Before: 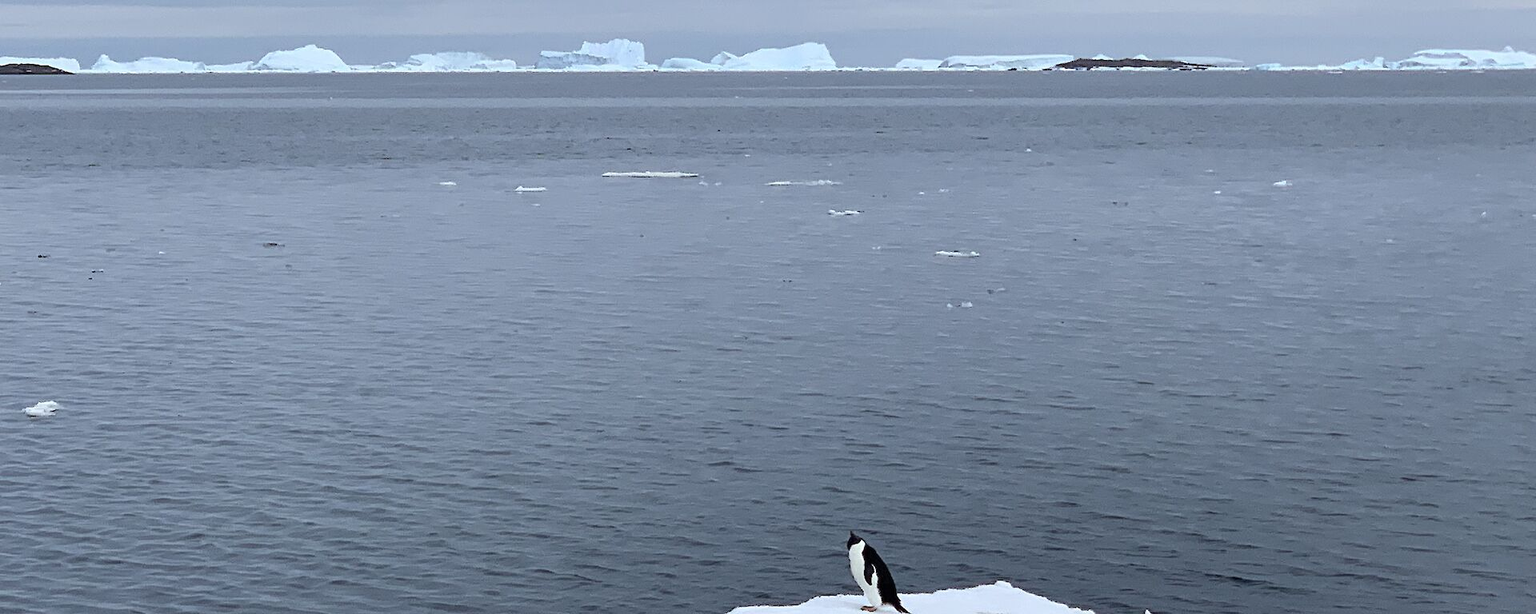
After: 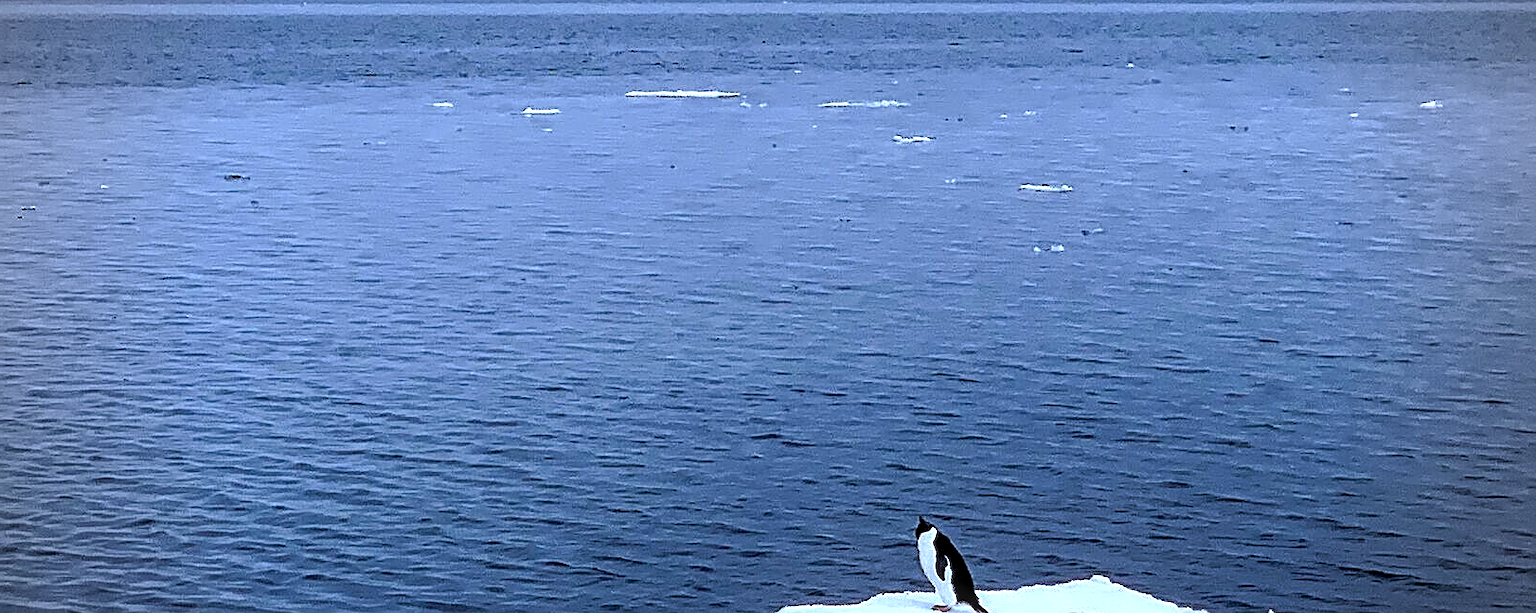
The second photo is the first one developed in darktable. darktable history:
local contrast: highlights 60%, shadows 60%, detail 160%
haze removal: compatibility mode true, adaptive false
color balance rgb: perceptual saturation grading › global saturation 30%, global vibrance 10%
vignetting: fall-off start 74.49%, fall-off radius 65.9%, brightness -0.628, saturation -0.68
sharpen: on, module defaults
crop and rotate: left 4.842%, top 15.51%, right 10.668%
white balance: red 0.948, green 1.02, blue 1.176
tone curve: curves: ch0 [(0, 0) (0.003, 0.003) (0.011, 0.011) (0.025, 0.024) (0.044, 0.043) (0.069, 0.067) (0.1, 0.096) (0.136, 0.131) (0.177, 0.171) (0.224, 0.217) (0.277, 0.268) (0.335, 0.324) (0.399, 0.386) (0.468, 0.453) (0.543, 0.547) (0.623, 0.626) (0.709, 0.712) (0.801, 0.802) (0.898, 0.898) (1, 1)], preserve colors none
